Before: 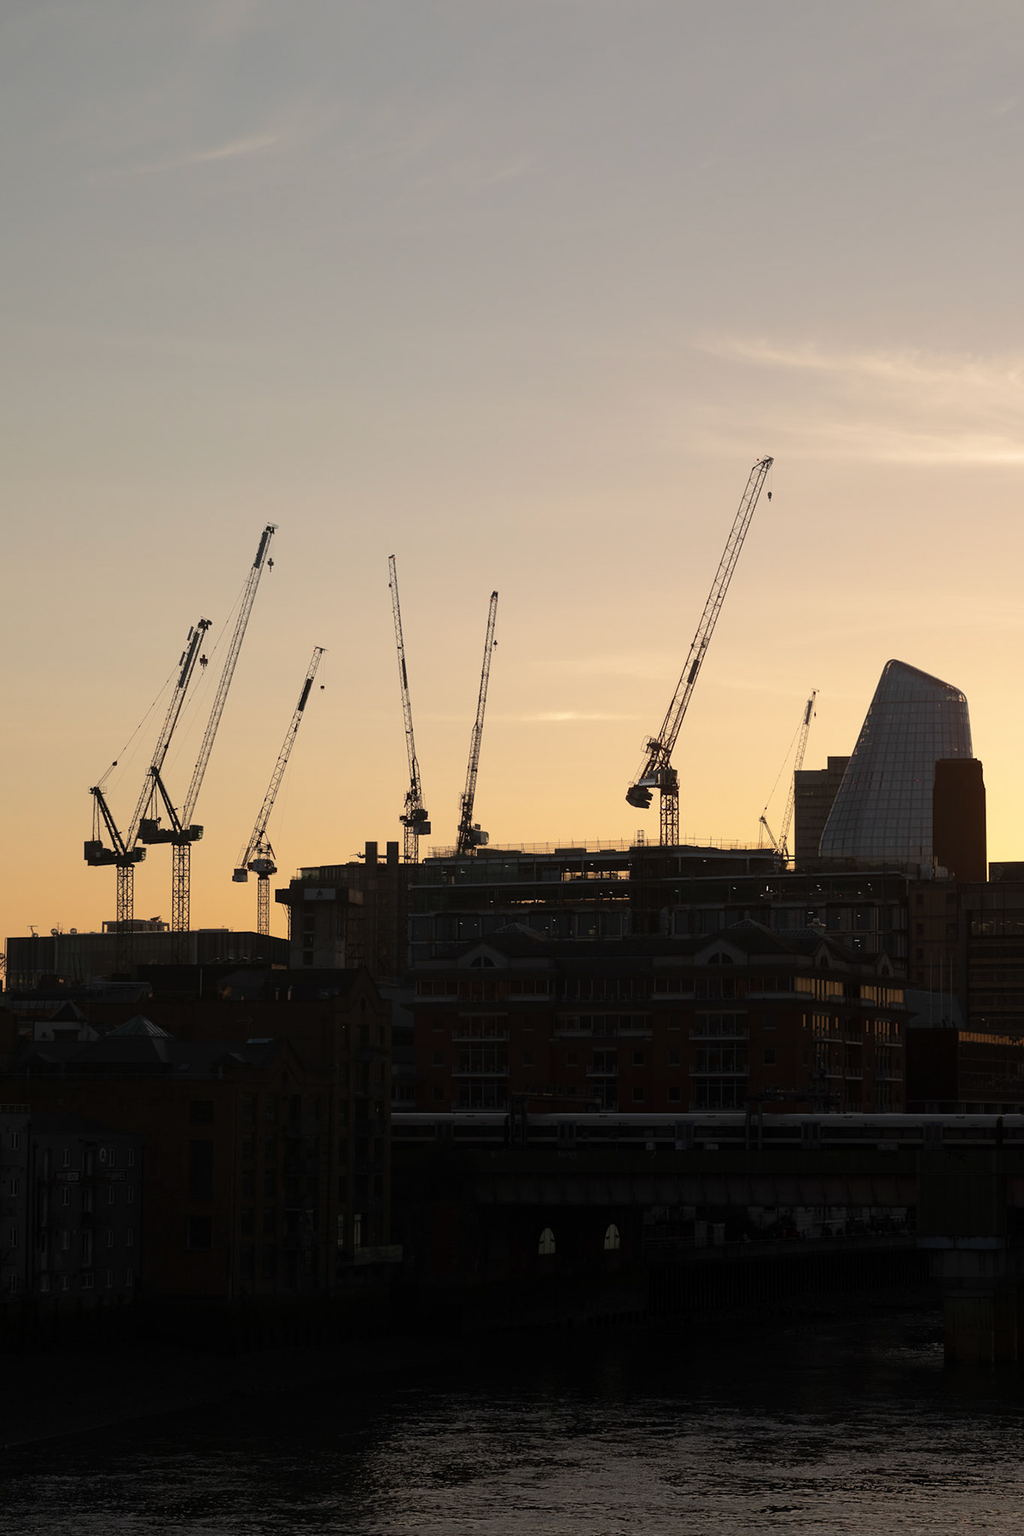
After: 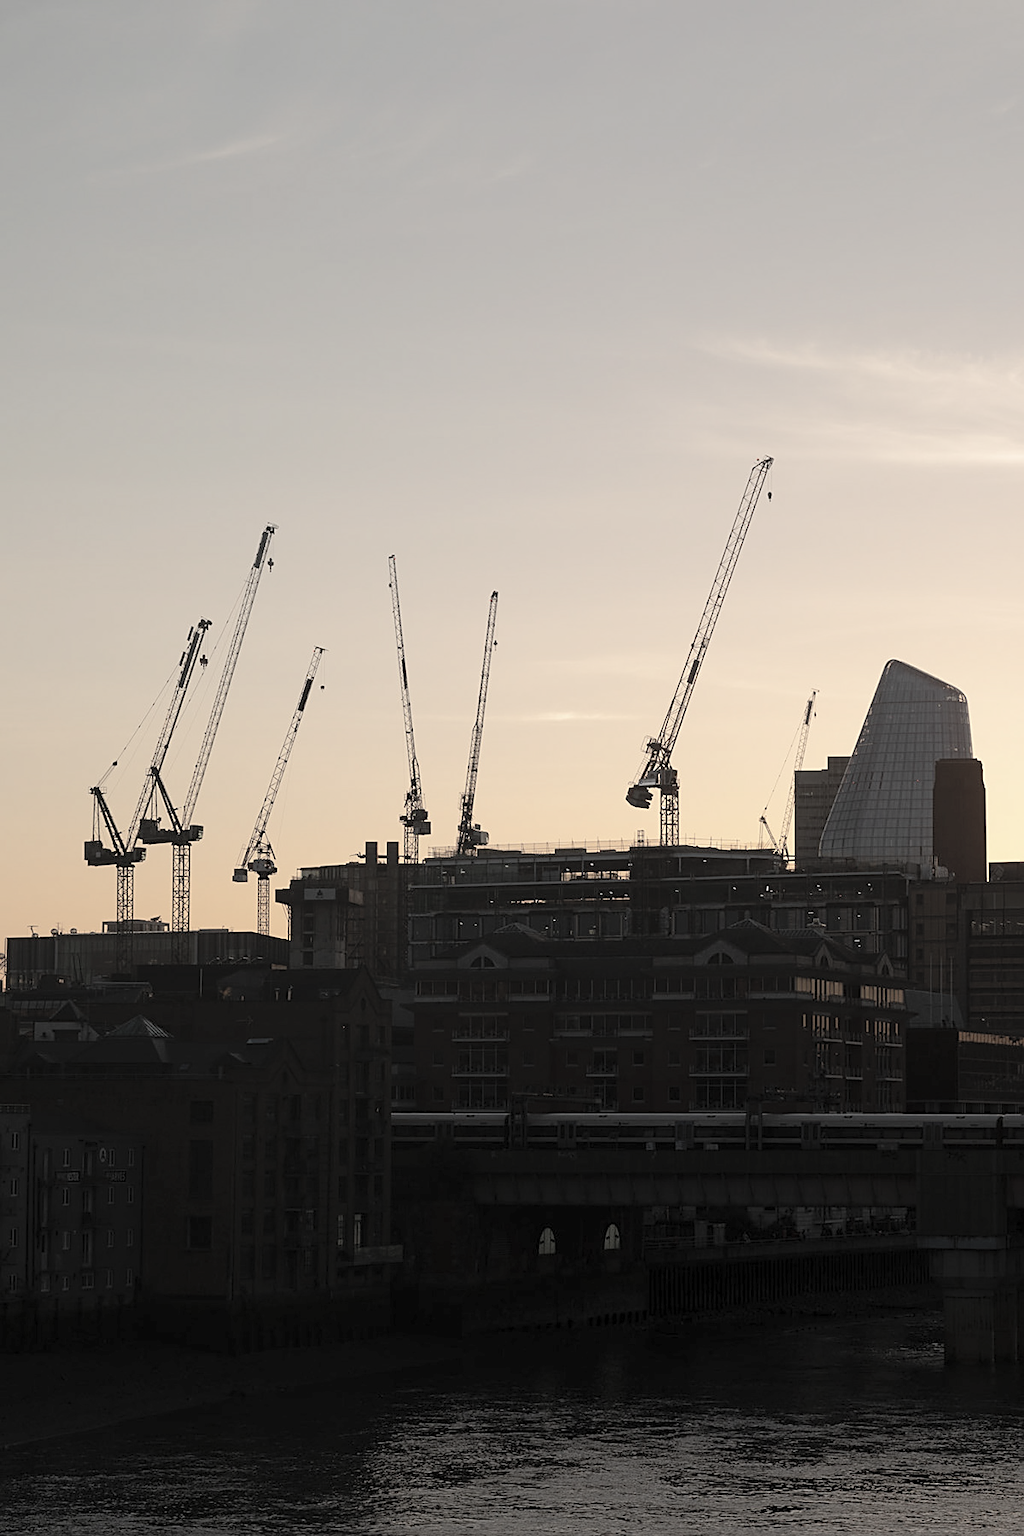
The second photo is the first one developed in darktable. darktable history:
sharpen: on, module defaults
contrast brightness saturation: brightness 0.186, saturation -0.496
